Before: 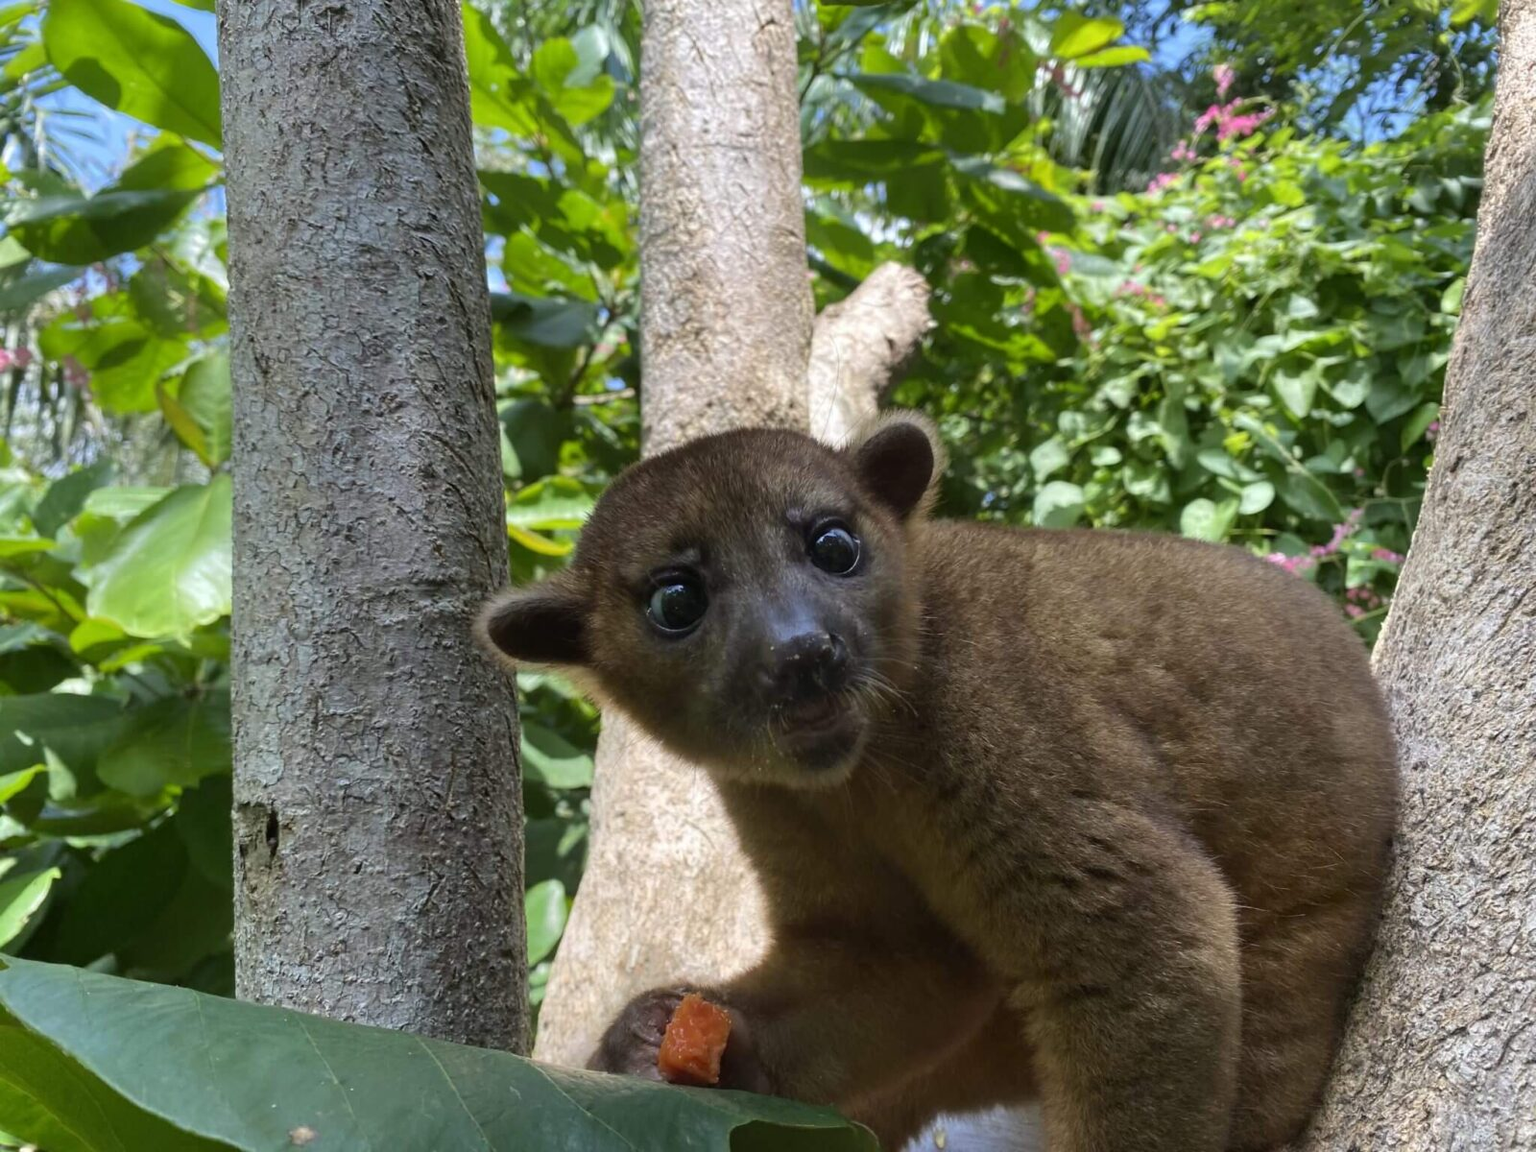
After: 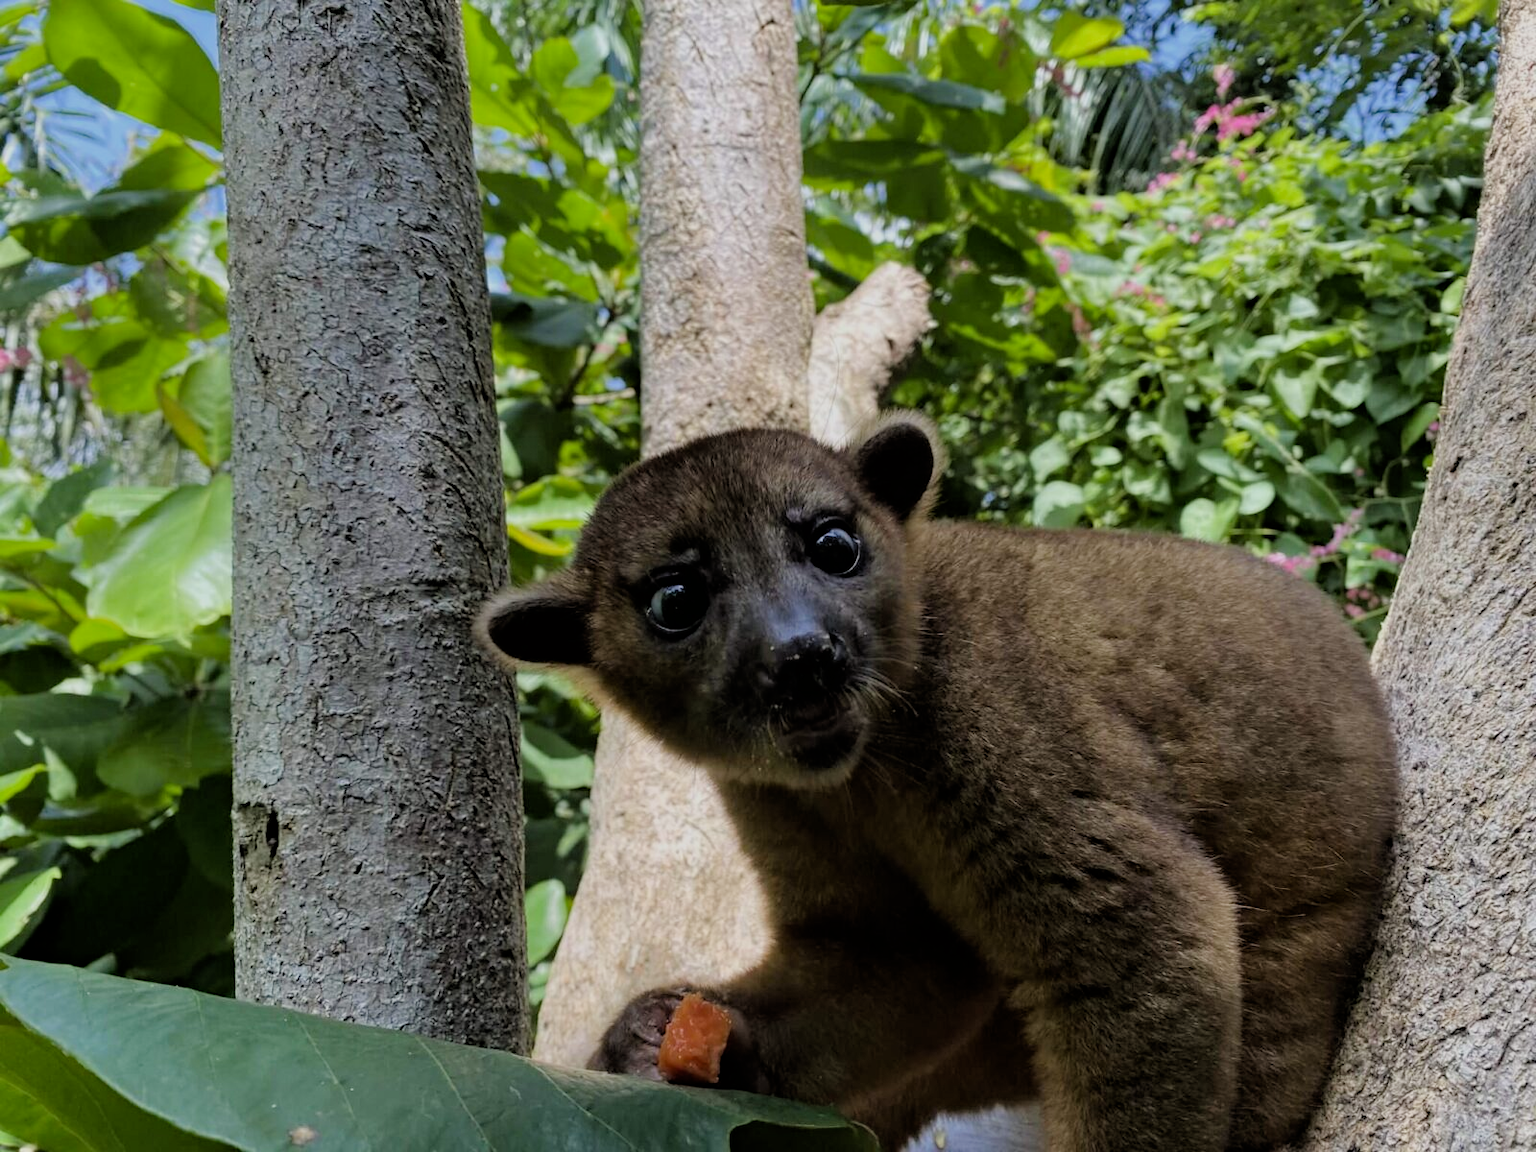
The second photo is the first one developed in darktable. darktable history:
filmic rgb: black relative exposure -4.88 EV, hardness 2.82
haze removal: compatibility mode true, adaptive false
